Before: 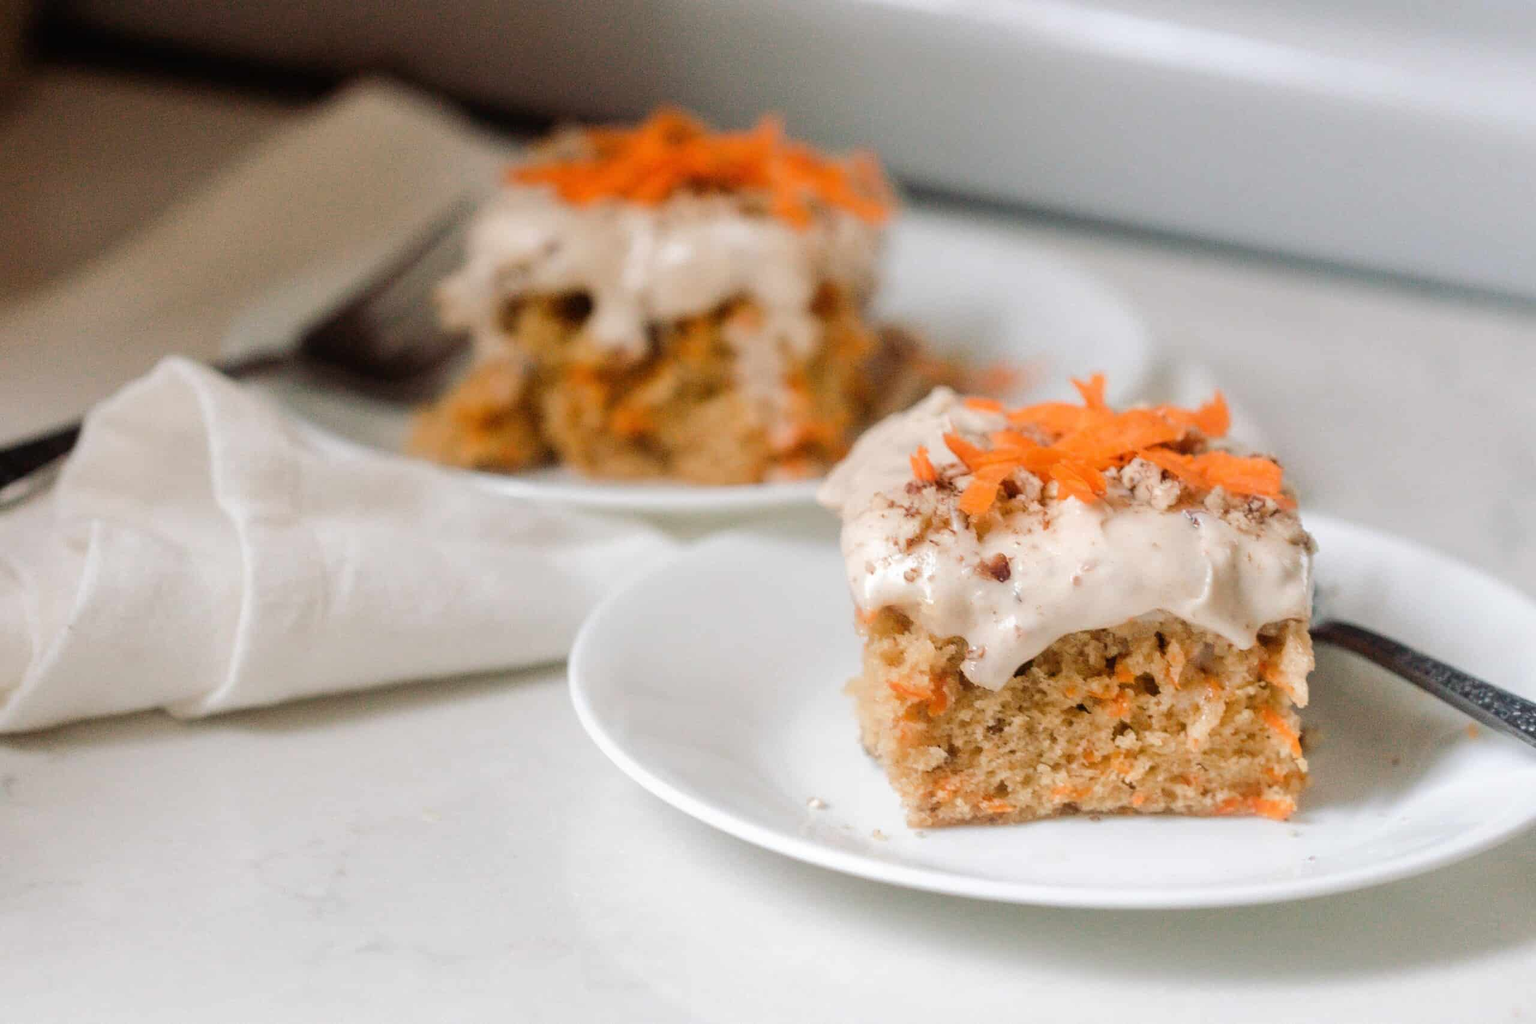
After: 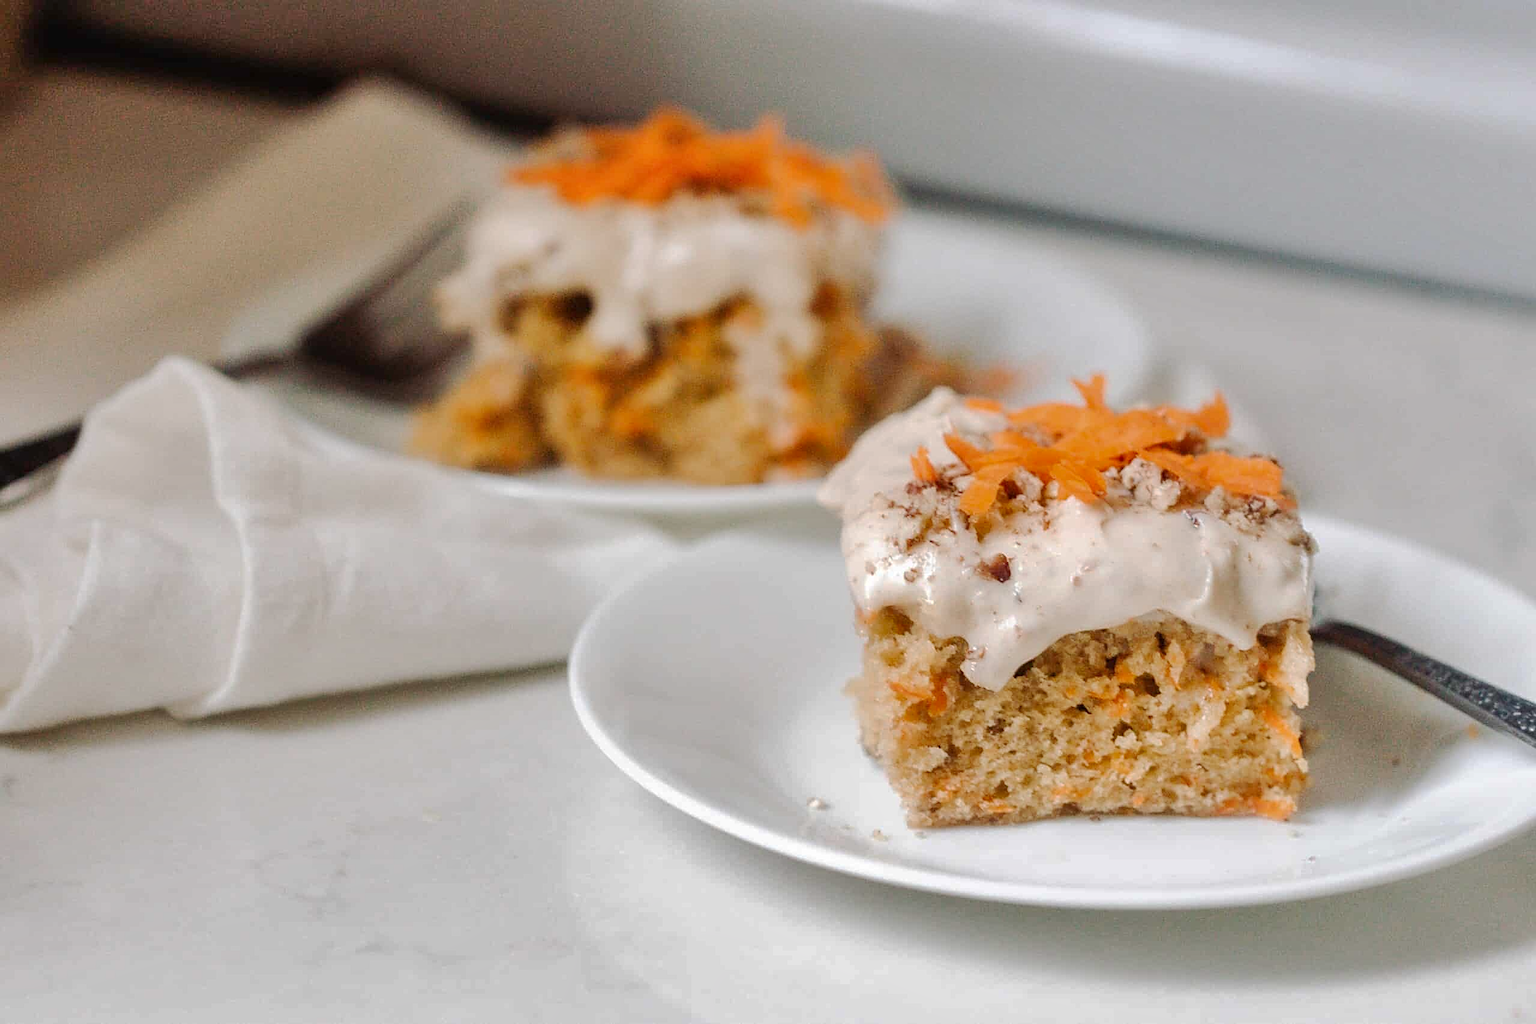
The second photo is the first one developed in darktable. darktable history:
shadows and highlights: highlights color adjustment 39.91%, soften with gaussian
base curve: curves: ch0 [(0, 0) (0.262, 0.32) (0.722, 0.705) (1, 1)], preserve colors none
sharpen: on, module defaults
